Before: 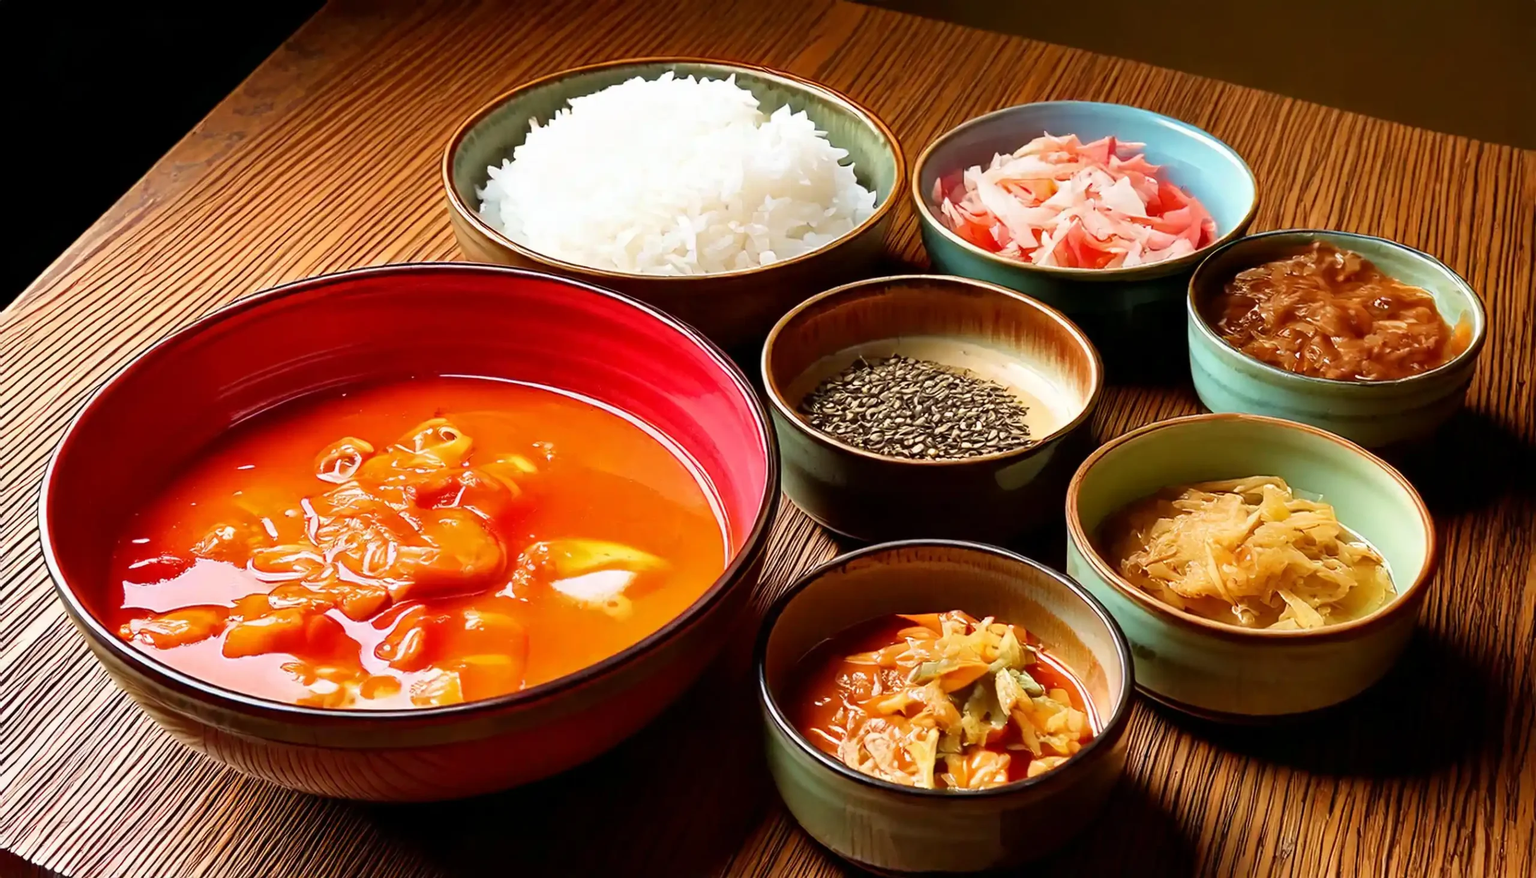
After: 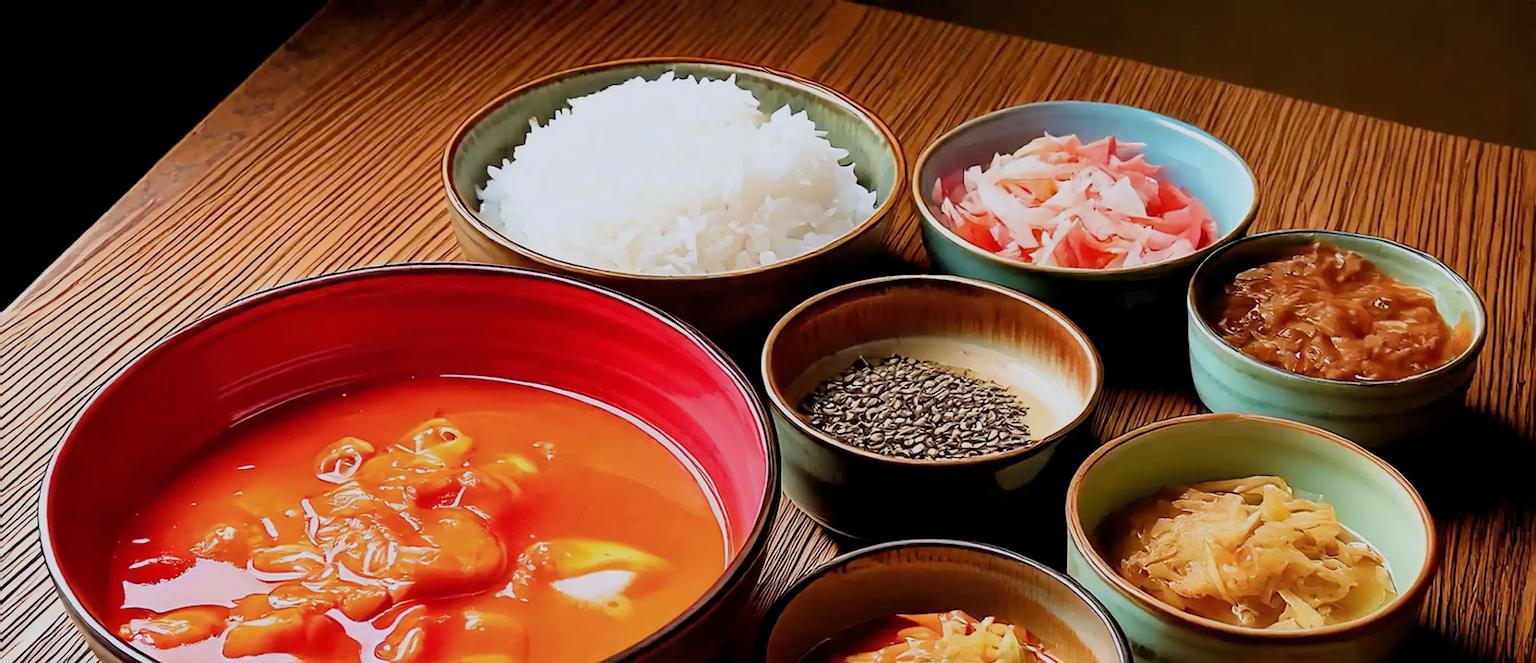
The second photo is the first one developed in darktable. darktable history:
sharpen: radius 1.456, amount 0.407, threshold 1.655
filmic rgb: middle gray luminance 18.36%, black relative exposure -8.94 EV, white relative exposure 3.74 EV, target black luminance 0%, hardness 4.83, latitude 67.42%, contrast 0.956, highlights saturation mix 18.84%, shadows ↔ highlights balance 21.45%
color correction: highlights a* -0.159, highlights b* -5.93, shadows a* -0.139, shadows b* -0.076
crop: bottom 24.414%
